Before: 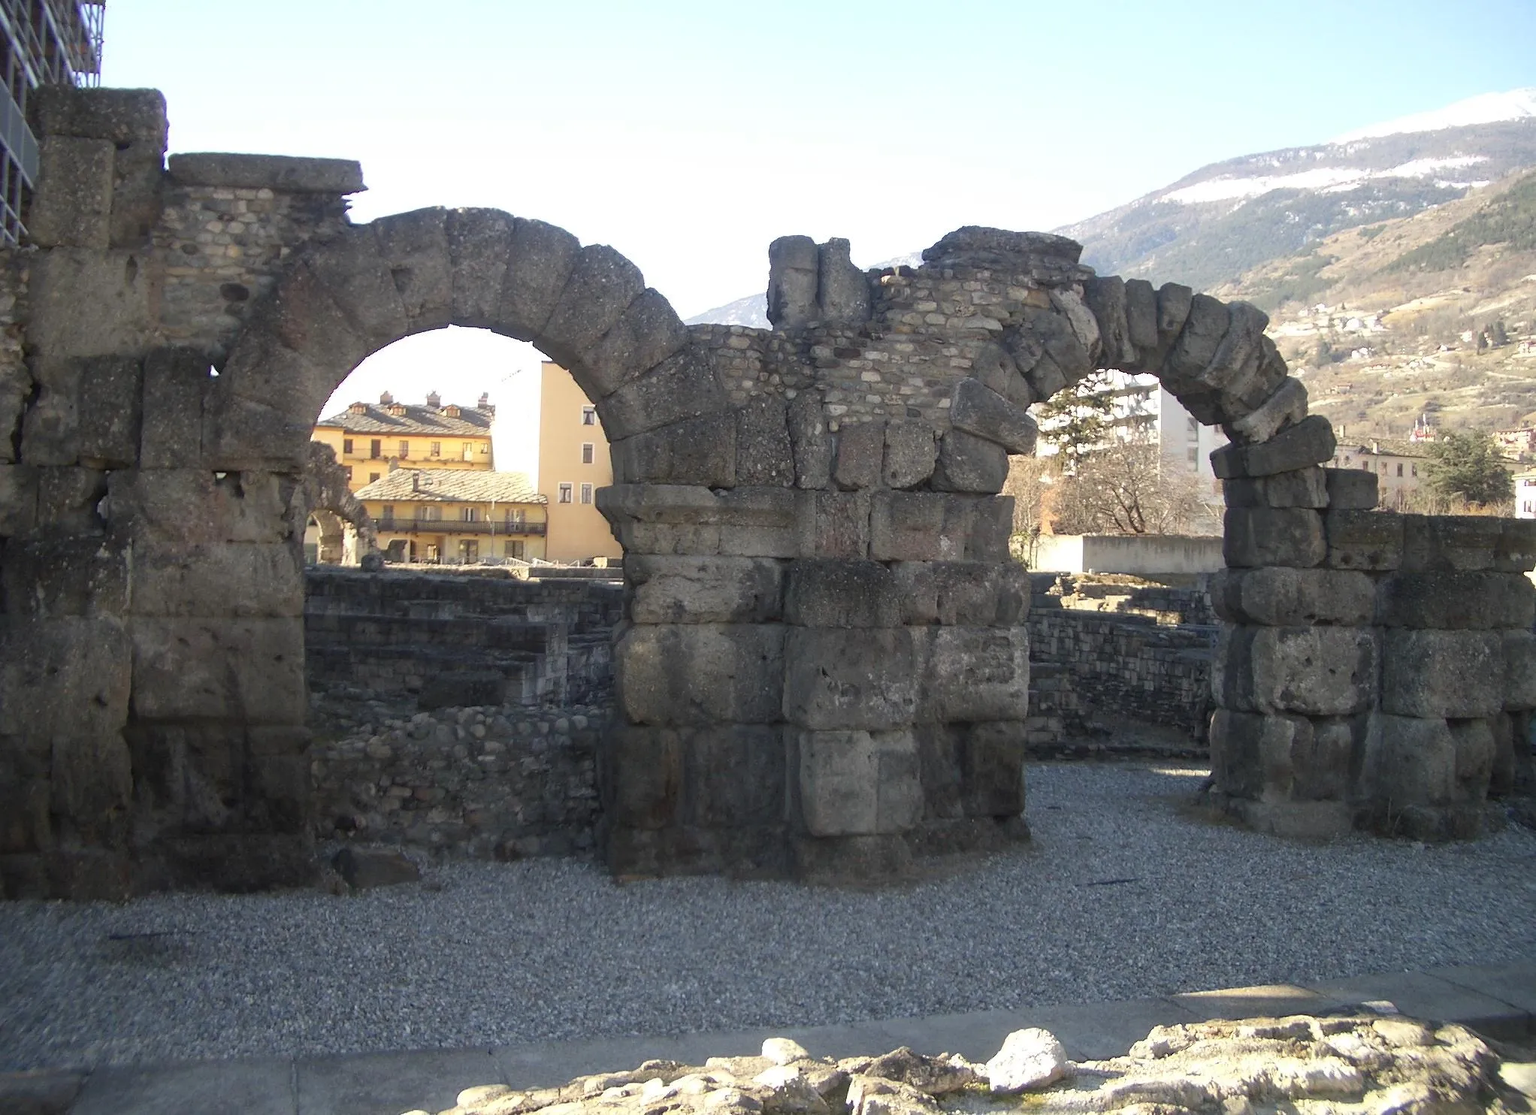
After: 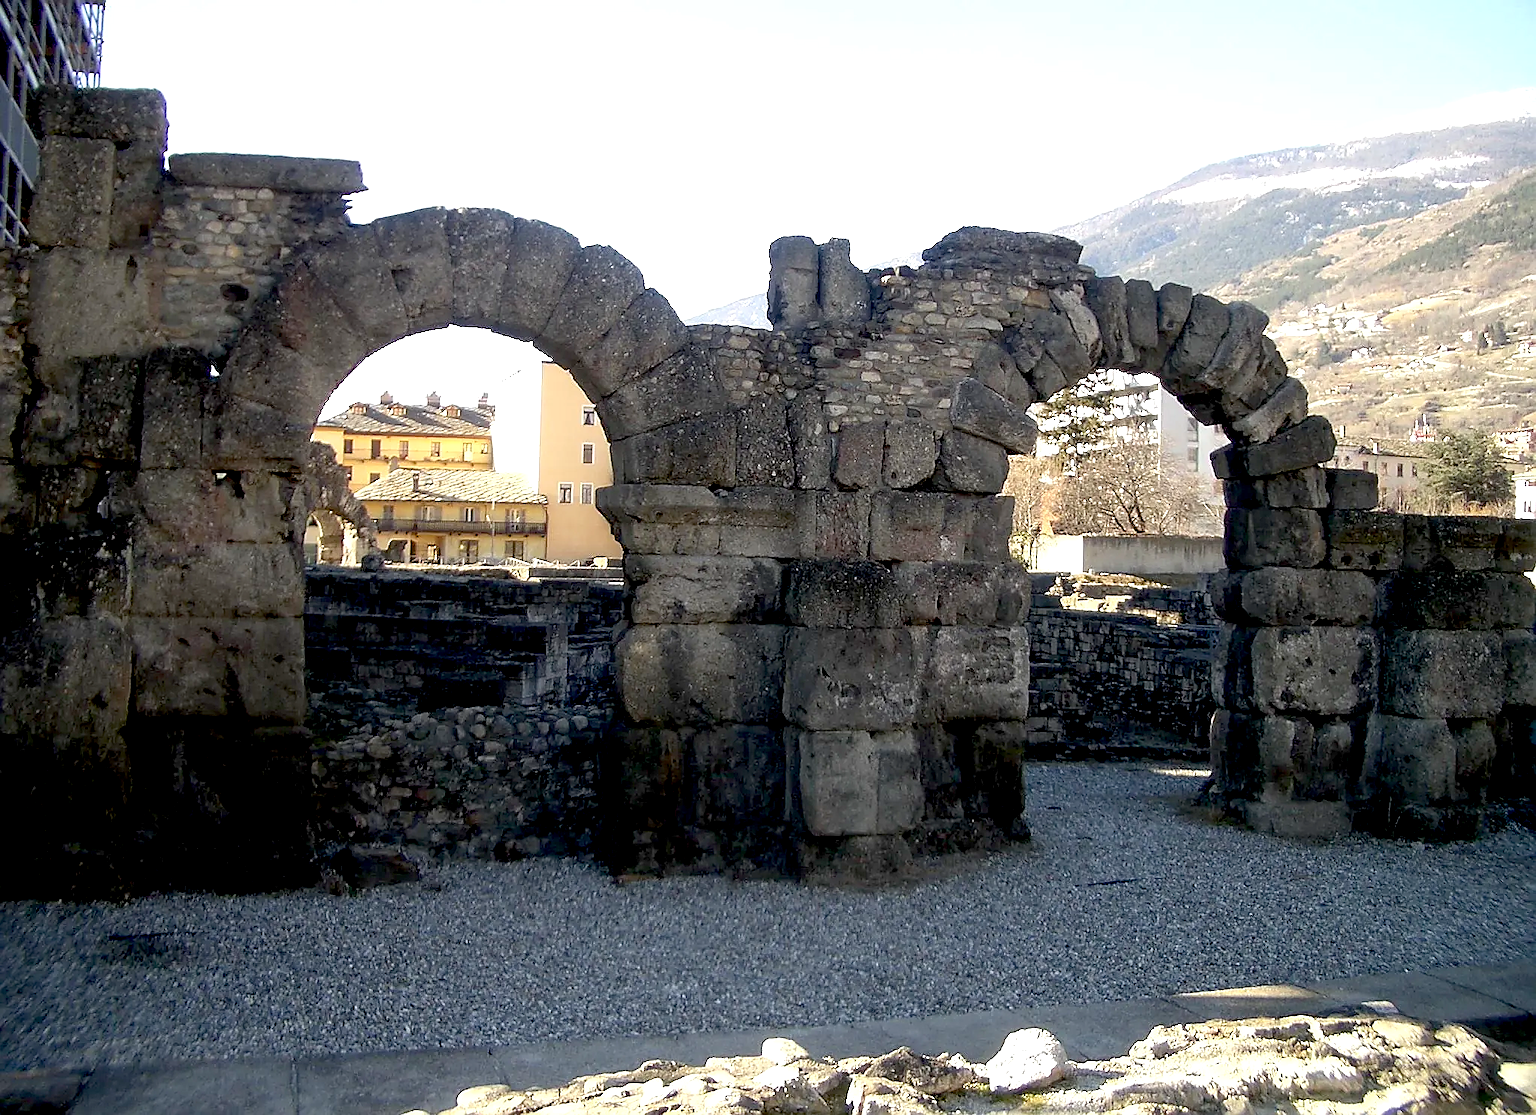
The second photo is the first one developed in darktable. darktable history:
sharpen: radius 1.4, amount 1.25, threshold 0.7
exposure: black level correction 0.031, exposure 0.304 EV, compensate highlight preservation false
